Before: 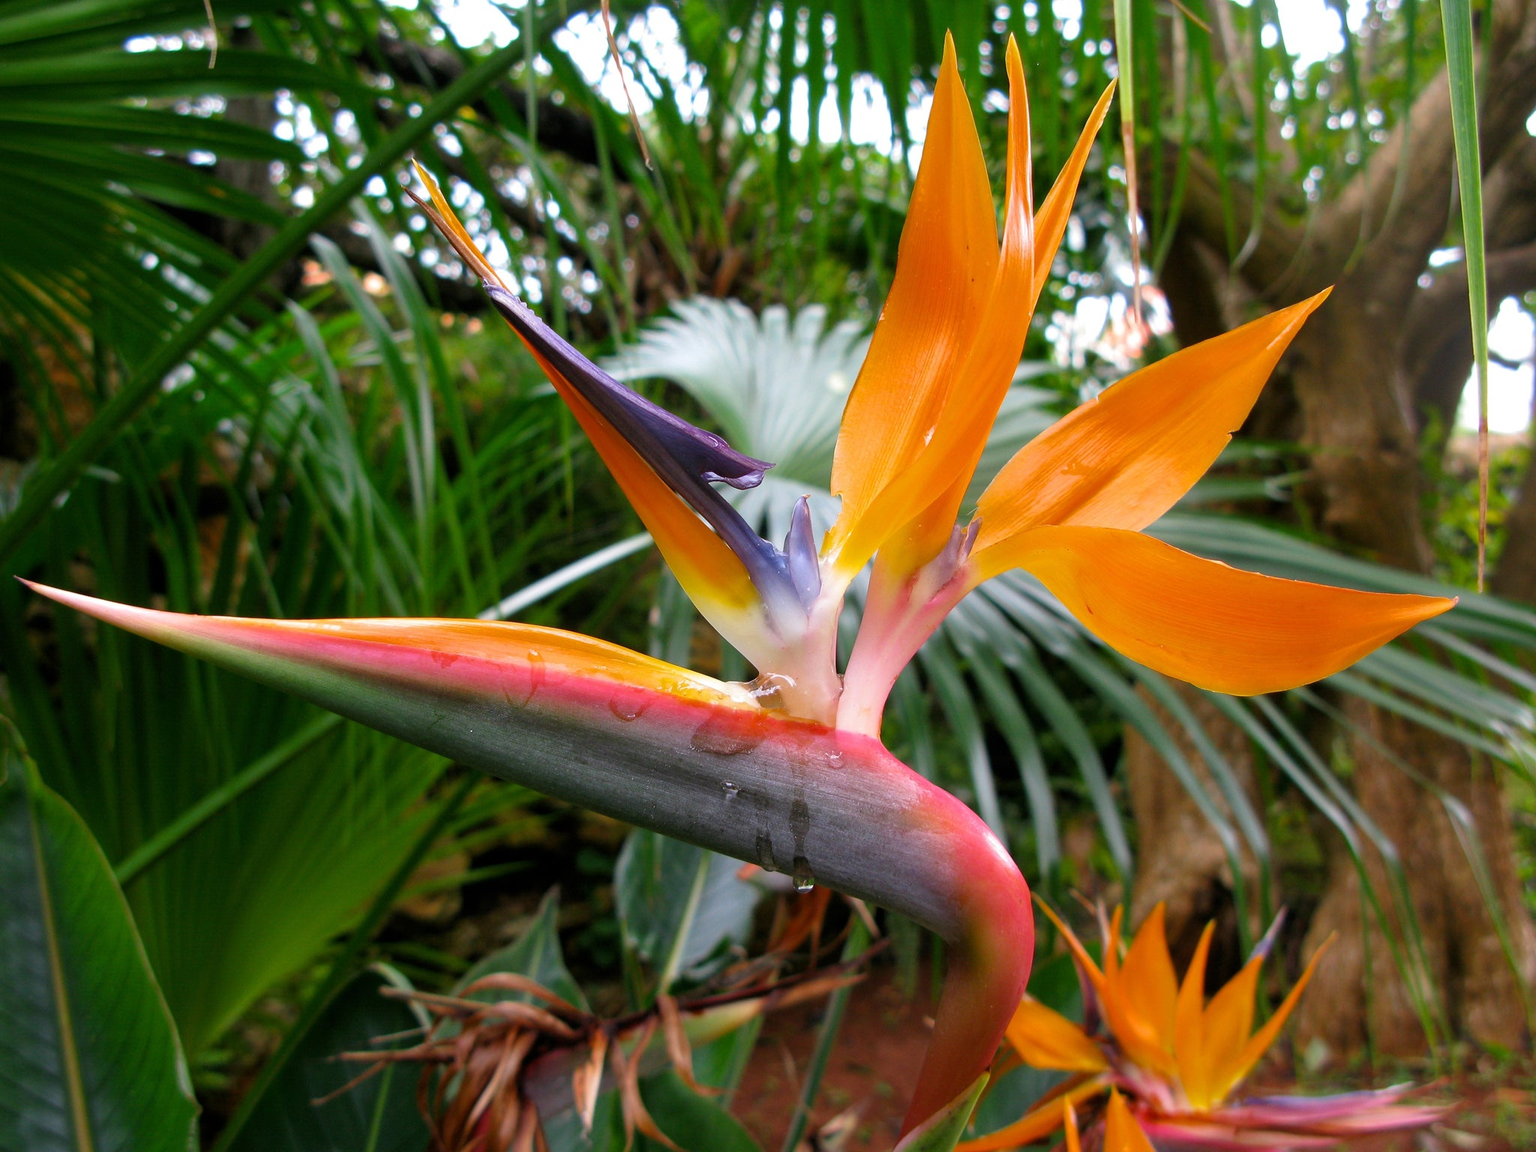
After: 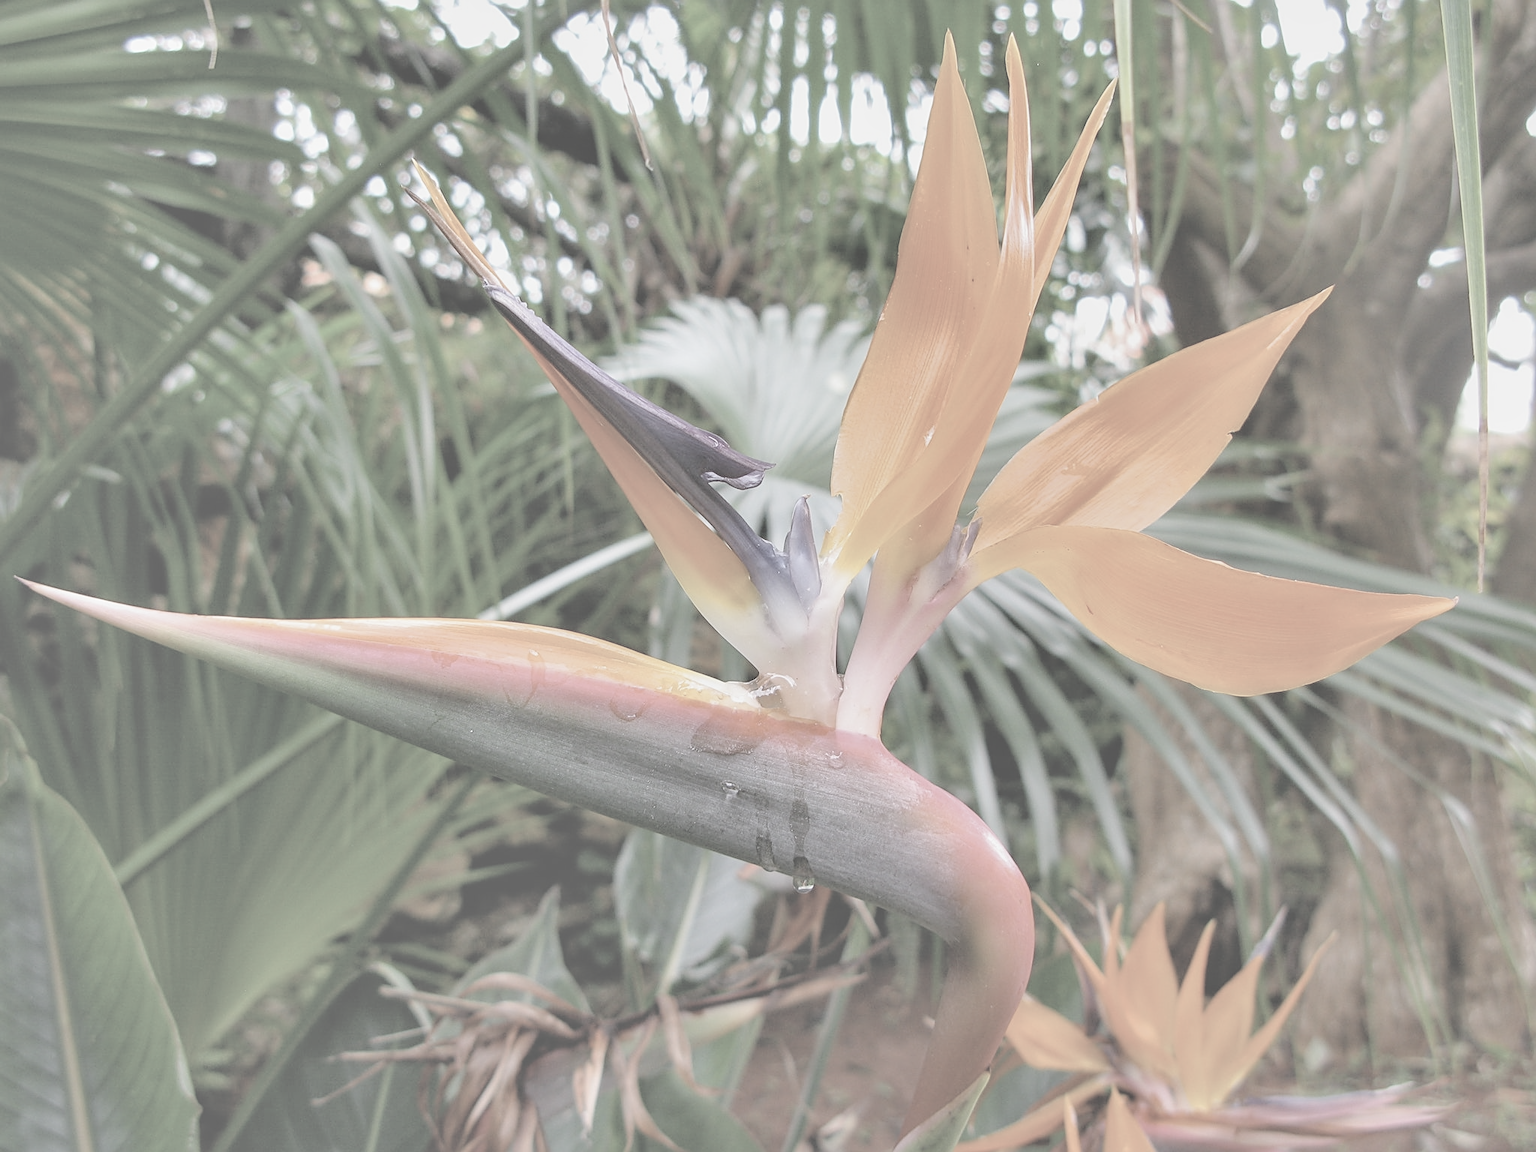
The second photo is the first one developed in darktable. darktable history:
sharpen: on, module defaults
shadows and highlights: soften with gaussian
local contrast: on, module defaults
contrast brightness saturation: contrast -0.314, brightness 0.768, saturation -0.785
